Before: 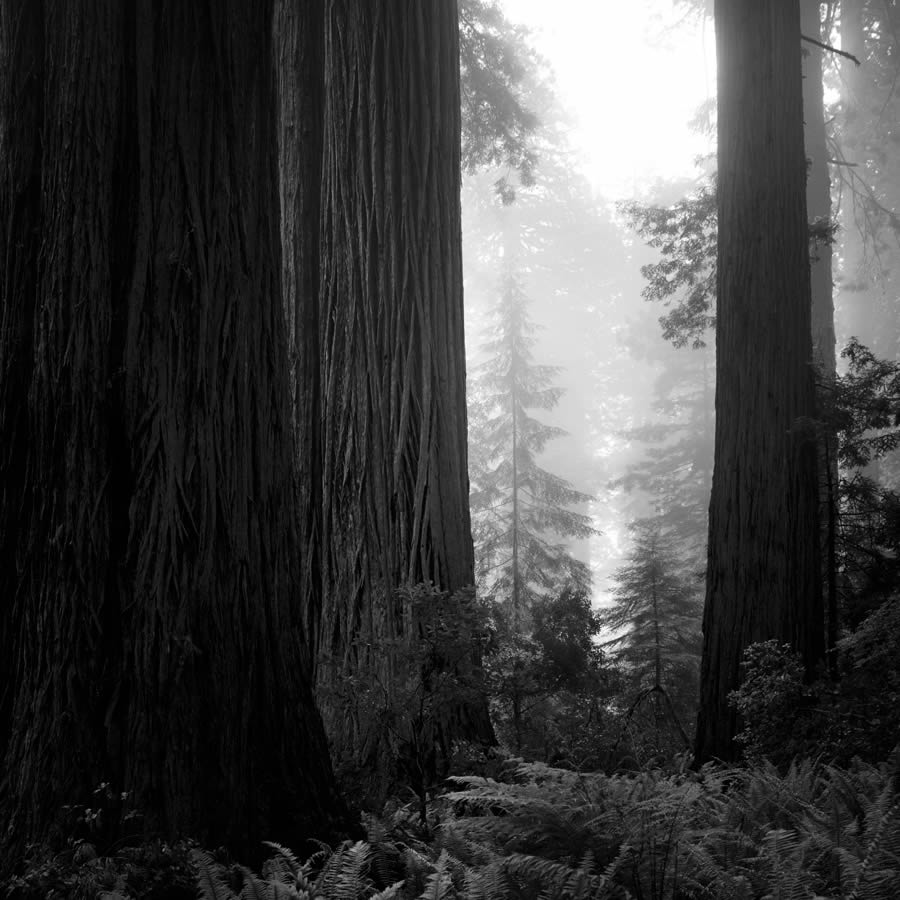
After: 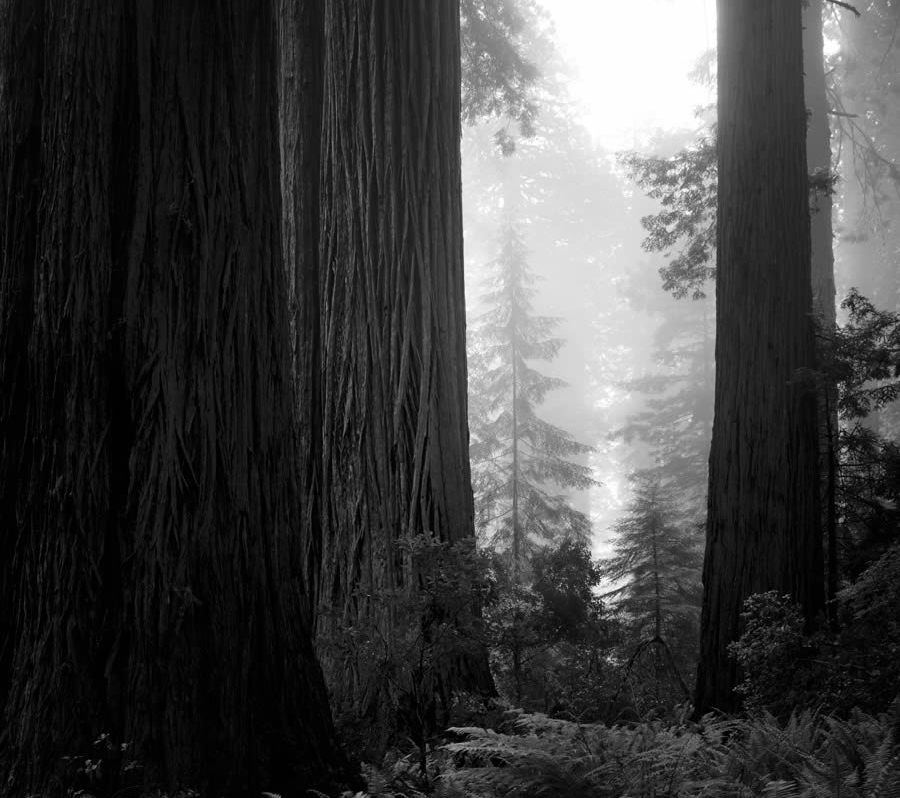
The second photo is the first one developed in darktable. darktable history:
crop and rotate: top 5.475%, bottom 5.764%
